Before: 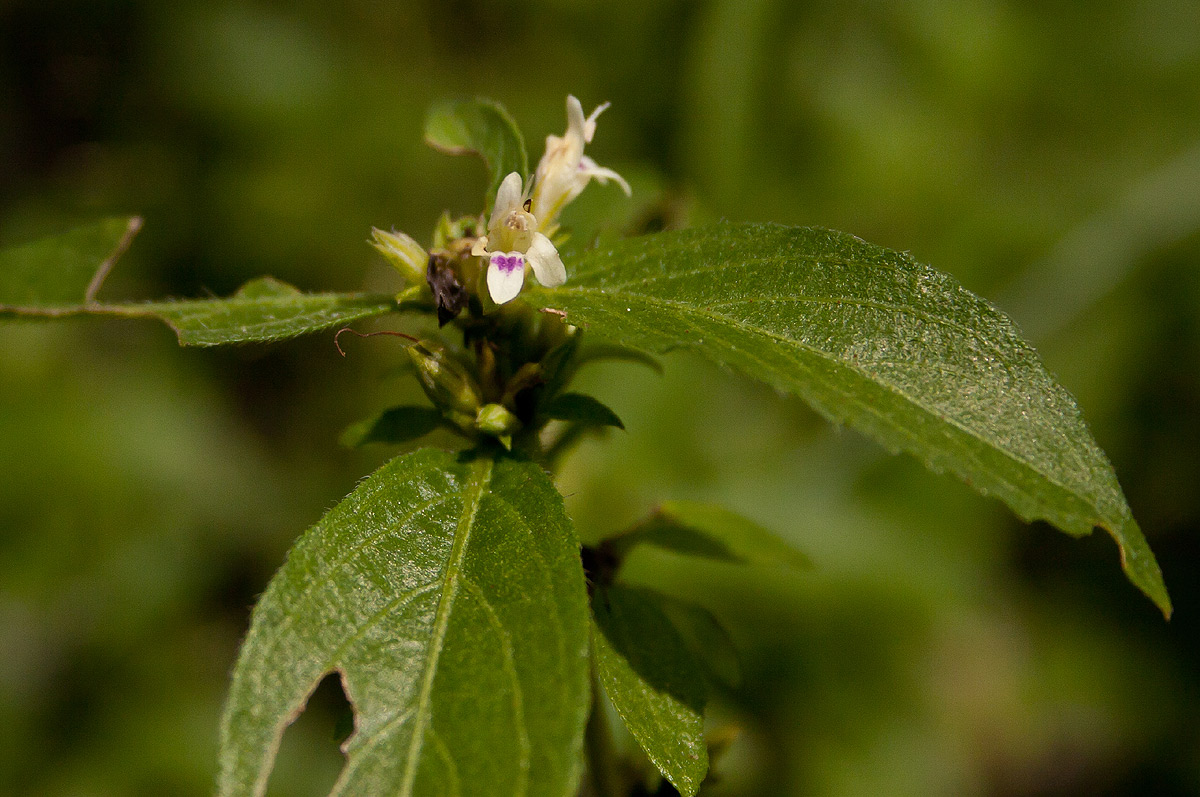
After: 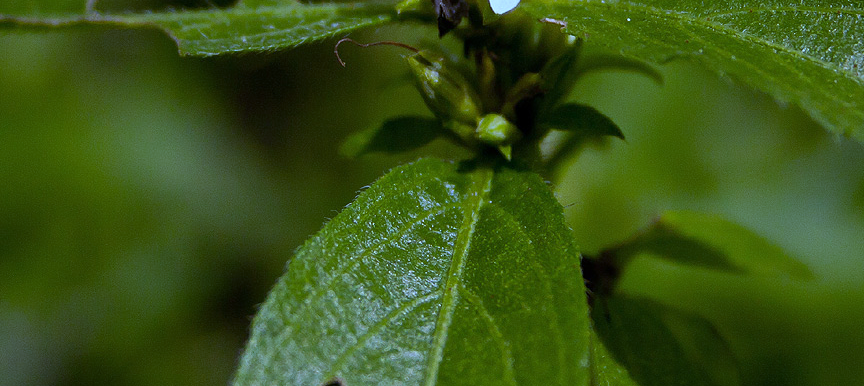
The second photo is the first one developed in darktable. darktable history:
white balance: red 0.766, blue 1.537
crop: top 36.498%, right 27.964%, bottom 14.995%
